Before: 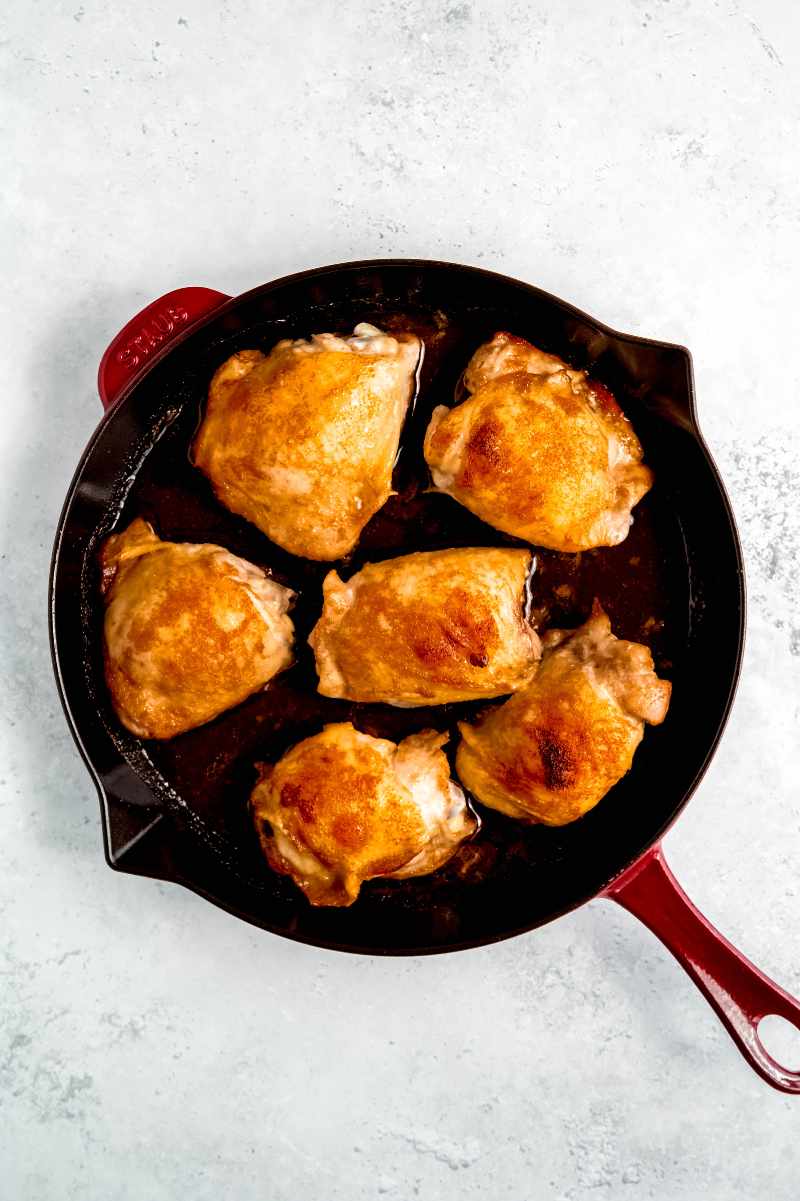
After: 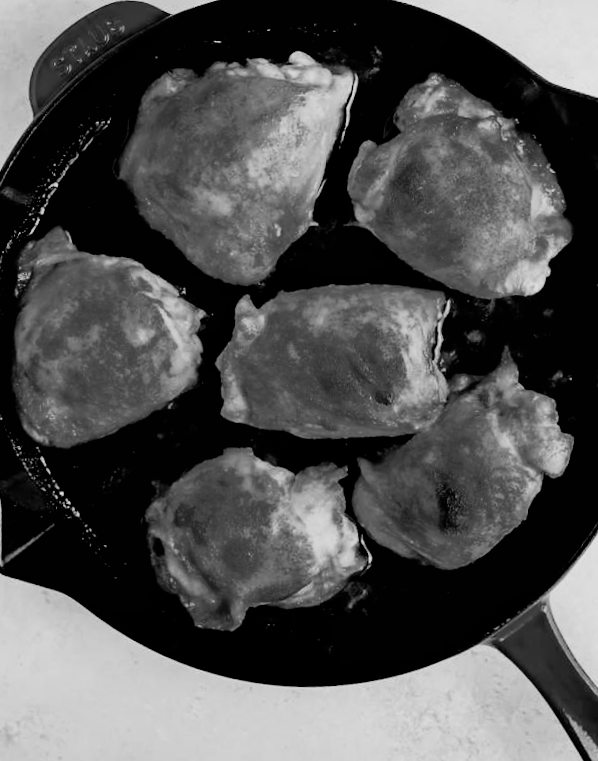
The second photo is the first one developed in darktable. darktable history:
filmic rgb: black relative exposure -5 EV, hardness 2.88, contrast 1.3, highlights saturation mix -10%
rotate and perspective: rotation 1.72°, automatic cropping off
white balance: red 1.004, blue 1.024
shadows and highlights: soften with gaussian
monochrome: a 0, b 0, size 0.5, highlights 0.57
crop and rotate: angle -3.37°, left 9.79%, top 20.73%, right 12.42%, bottom 11.82%
color balance: contrast -0.5%
